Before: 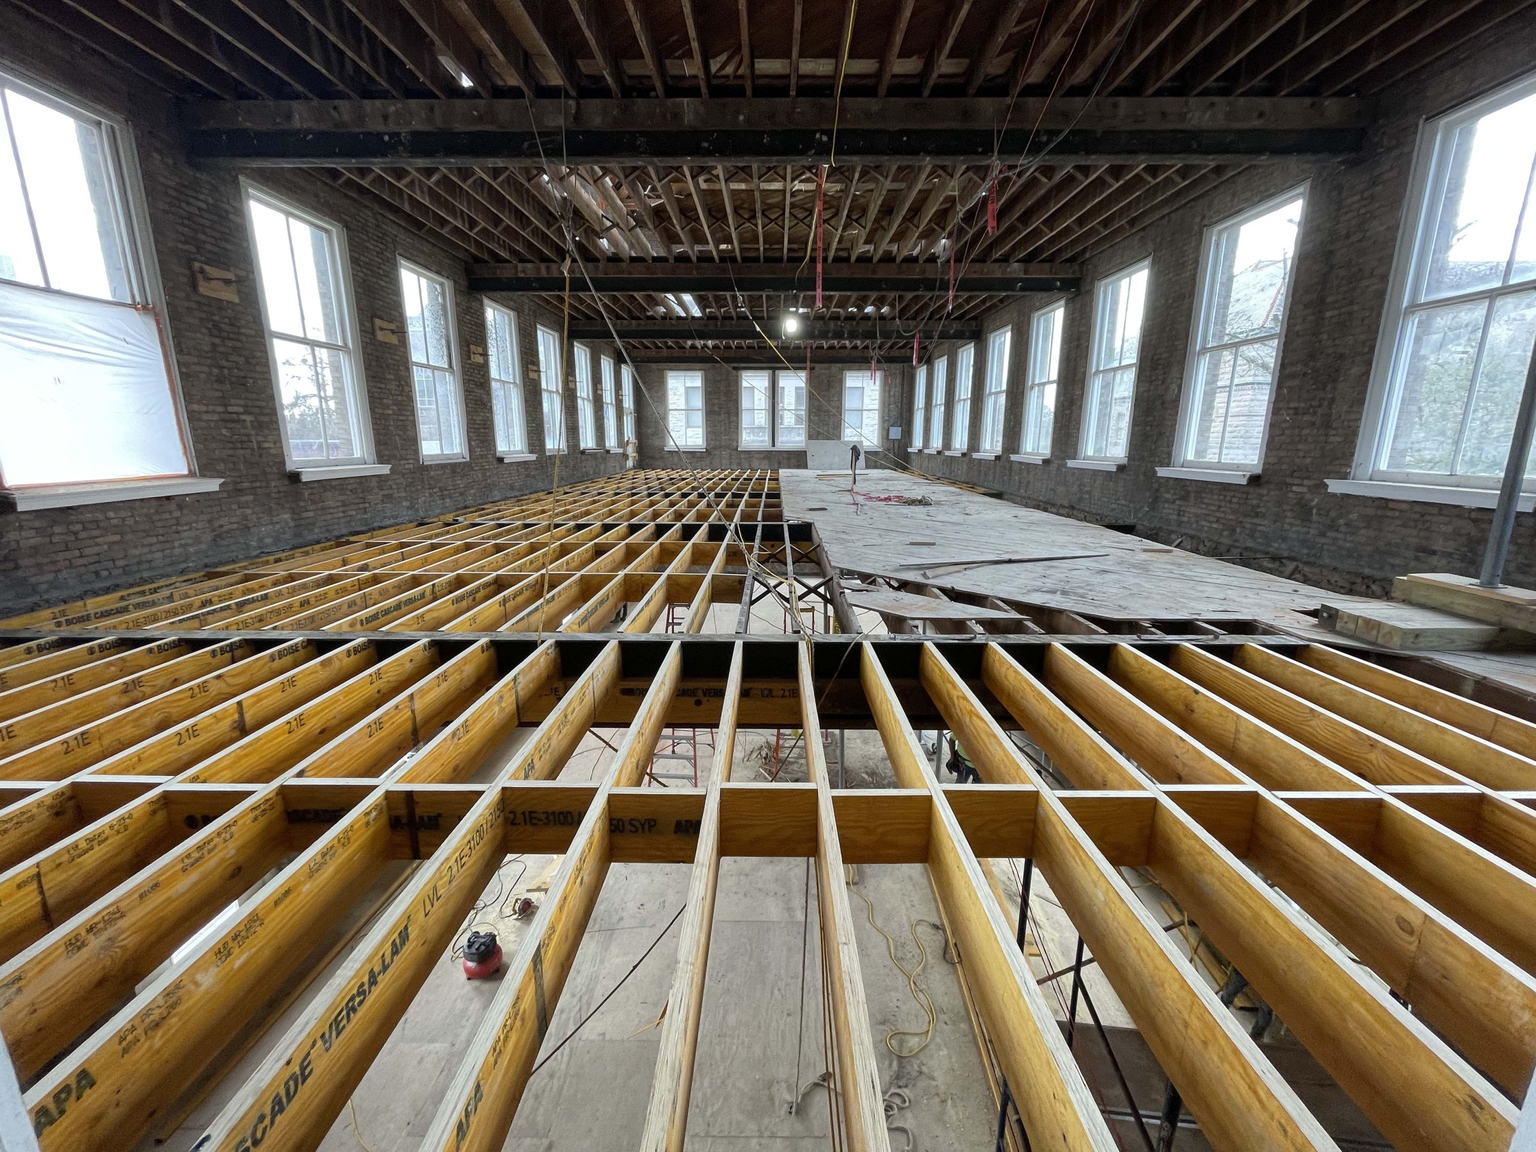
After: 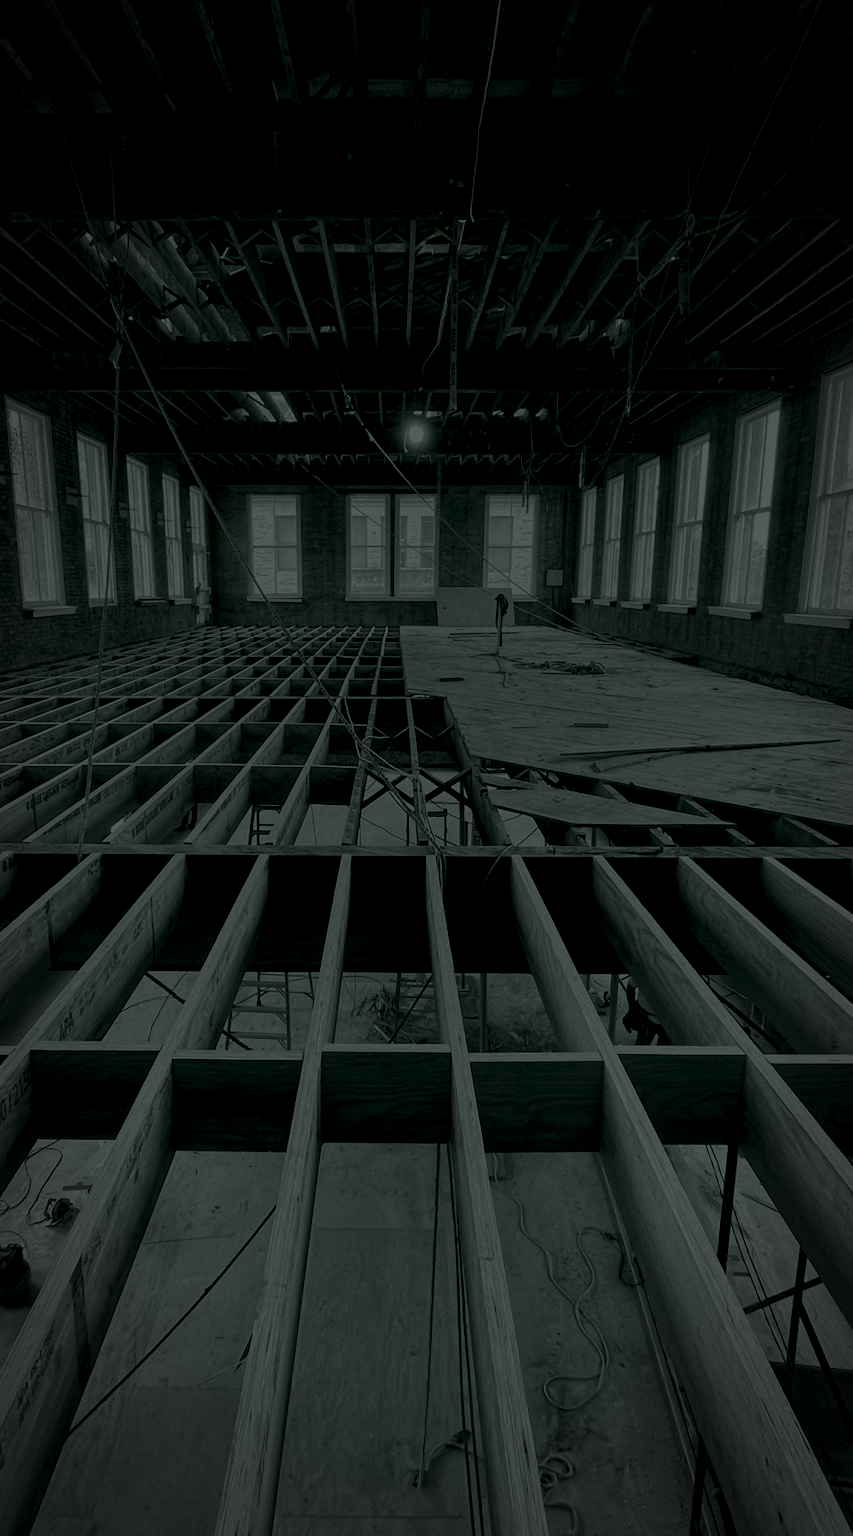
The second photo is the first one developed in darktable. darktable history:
crop: left 31.229%, right 27.105%
colorize: hue 90°, saturation 19%, lightness 1.59%, version 1
vignetting: automatic ratio true
